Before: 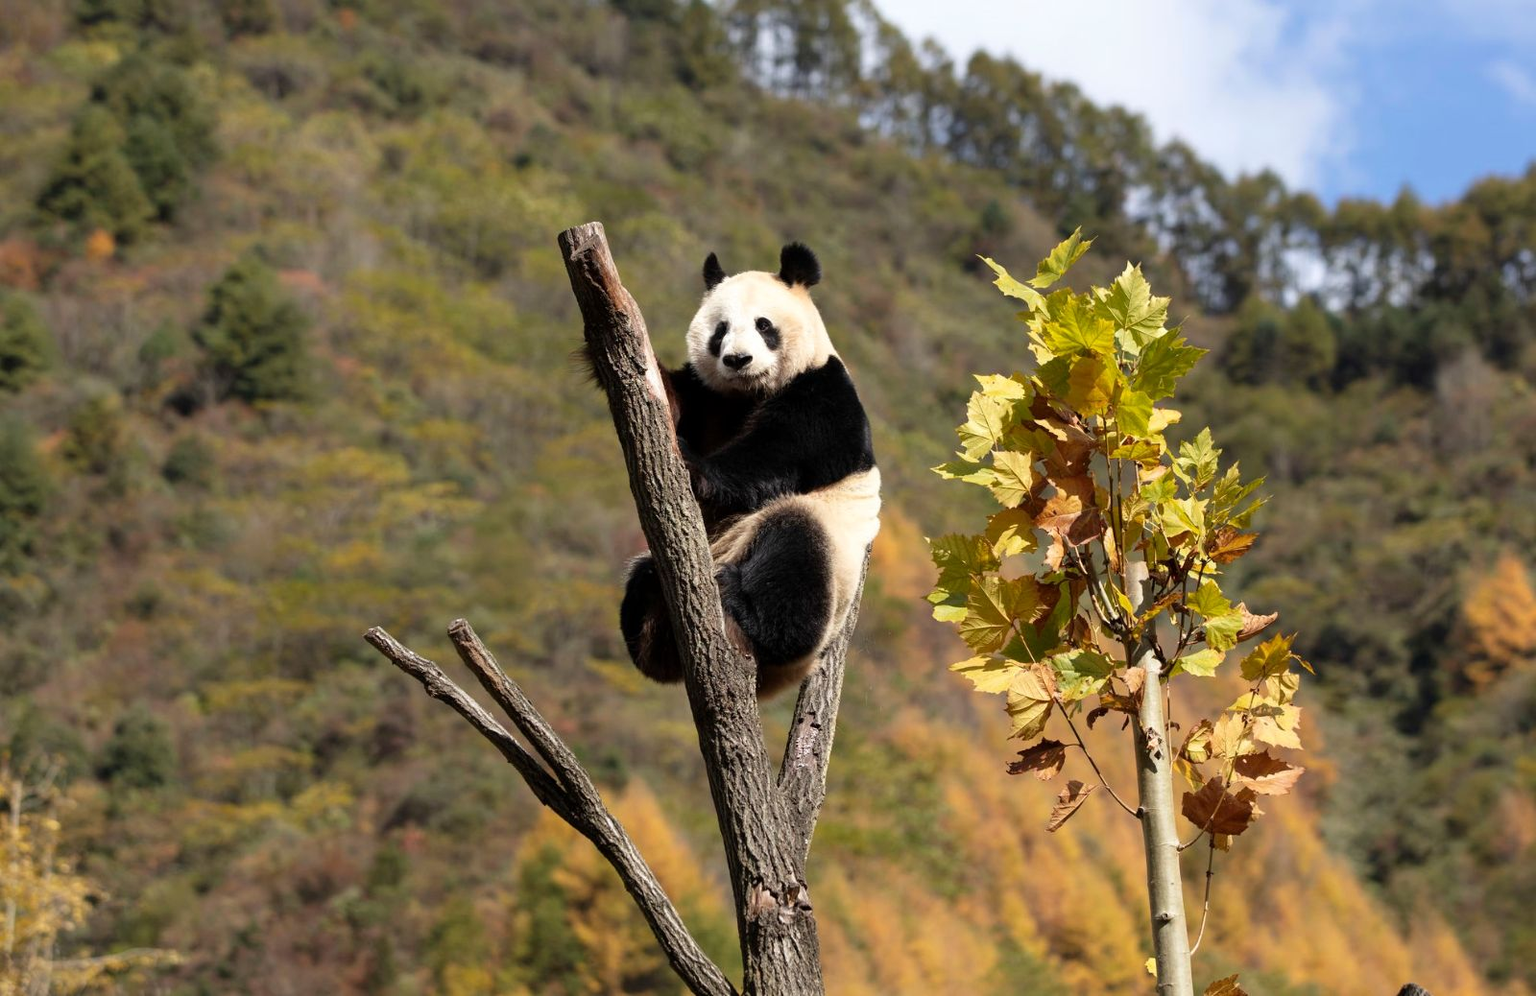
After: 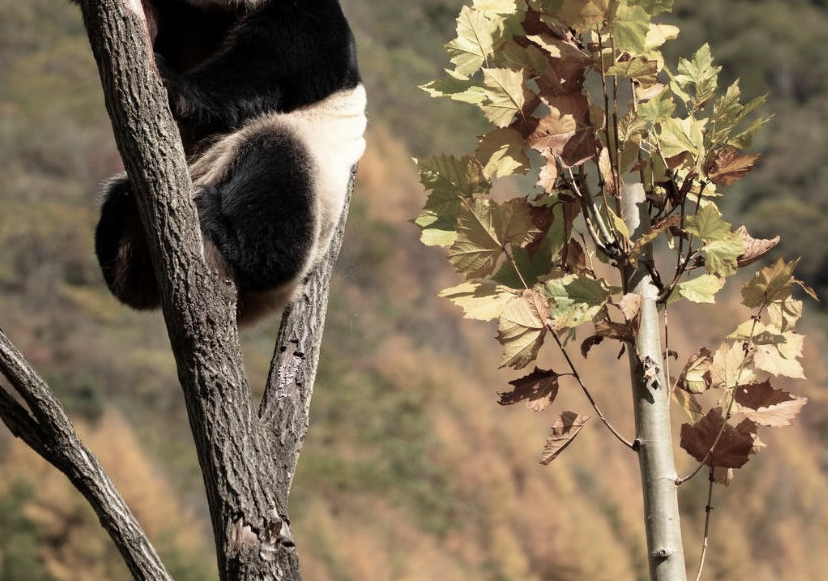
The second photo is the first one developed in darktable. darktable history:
velvia: on, module defaults
crop: left 34.479%, top 38.822%, right 13.718%, bottom 5.172%
color balance rgb: linear chroma grading › global chroma -16.06%, perceptual saturation grading › global saturation -32.85%, global vibrance -23.56%
